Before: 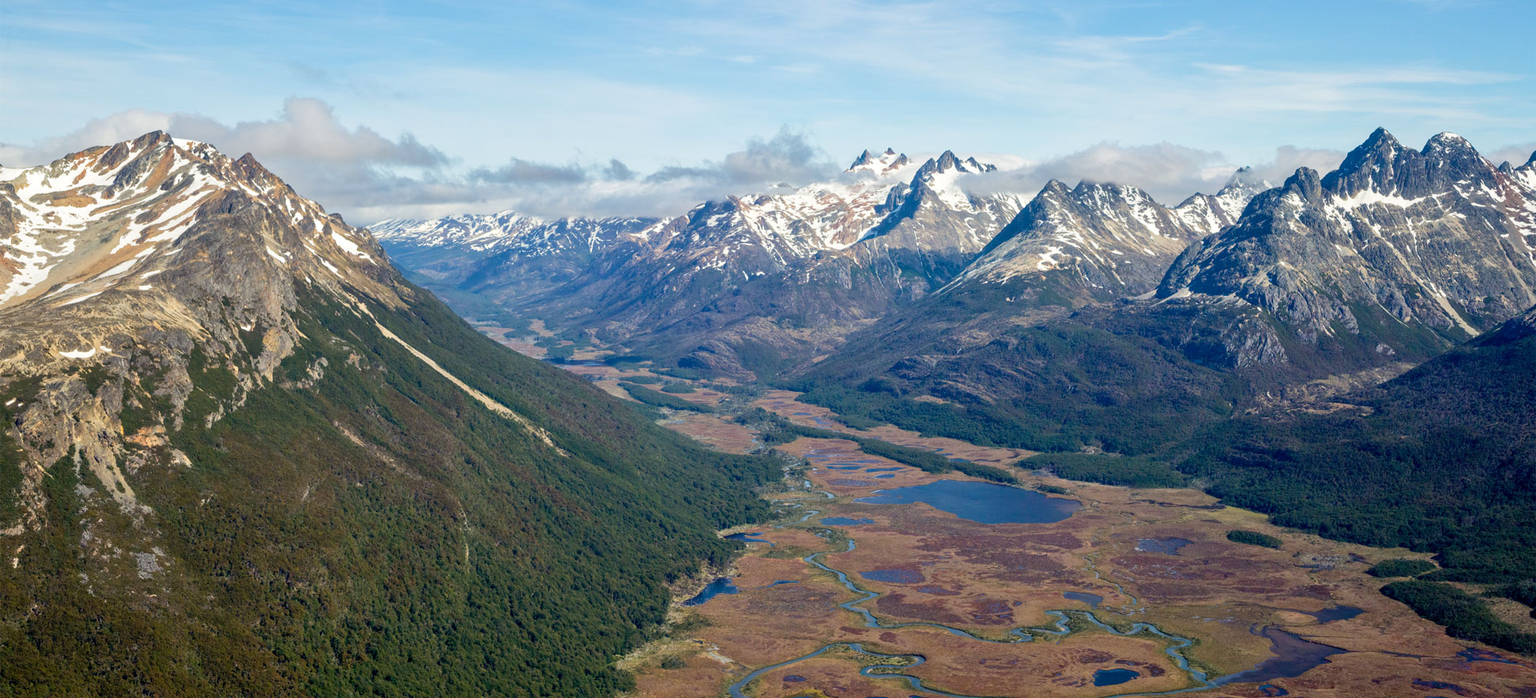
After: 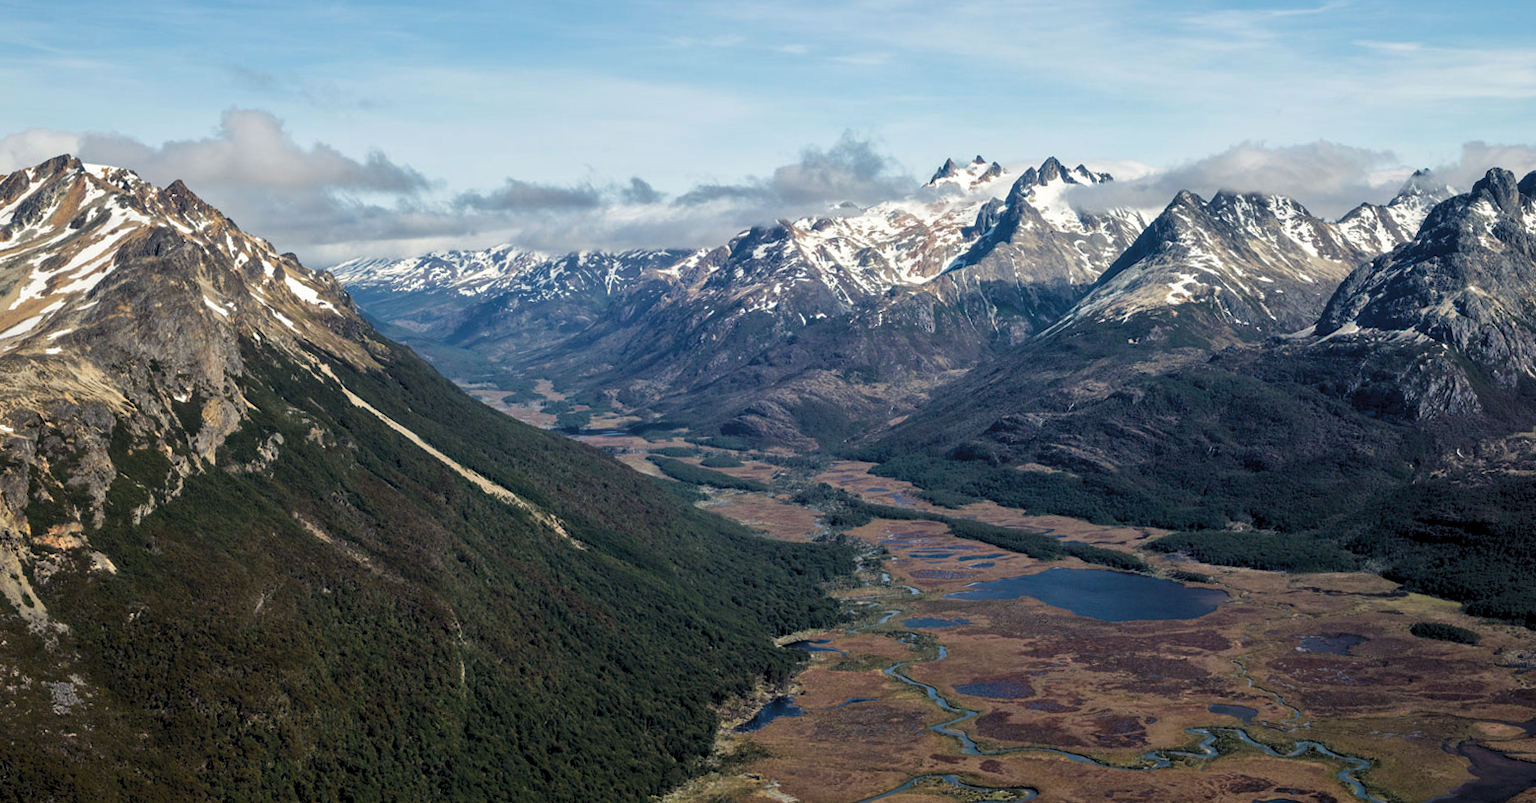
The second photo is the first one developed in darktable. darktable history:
crop and rotate: angle 1.3°, left 4.464%, top 0.647%, right 11.437%, bottom 2.536%
shadows and highlights: shadows 62.78, white point adjustment 0.422, highlights -33.73, compress 83.44%
levels: levels [0.116, 0.574, 1]
